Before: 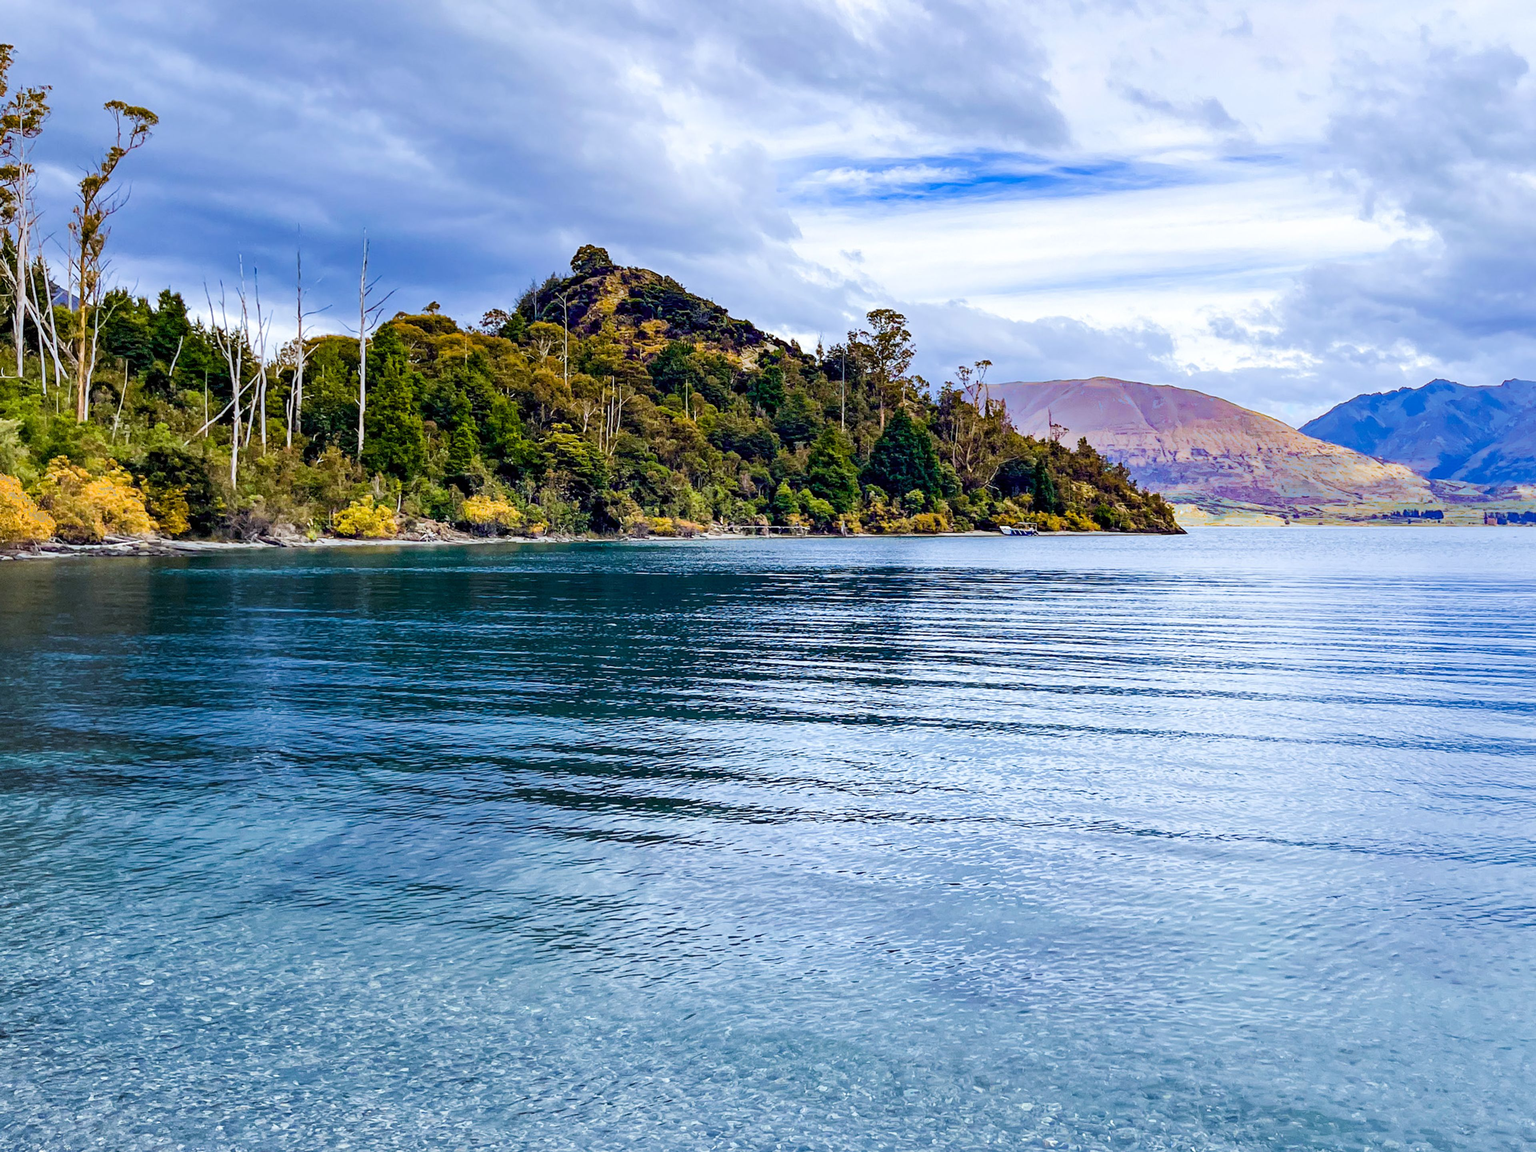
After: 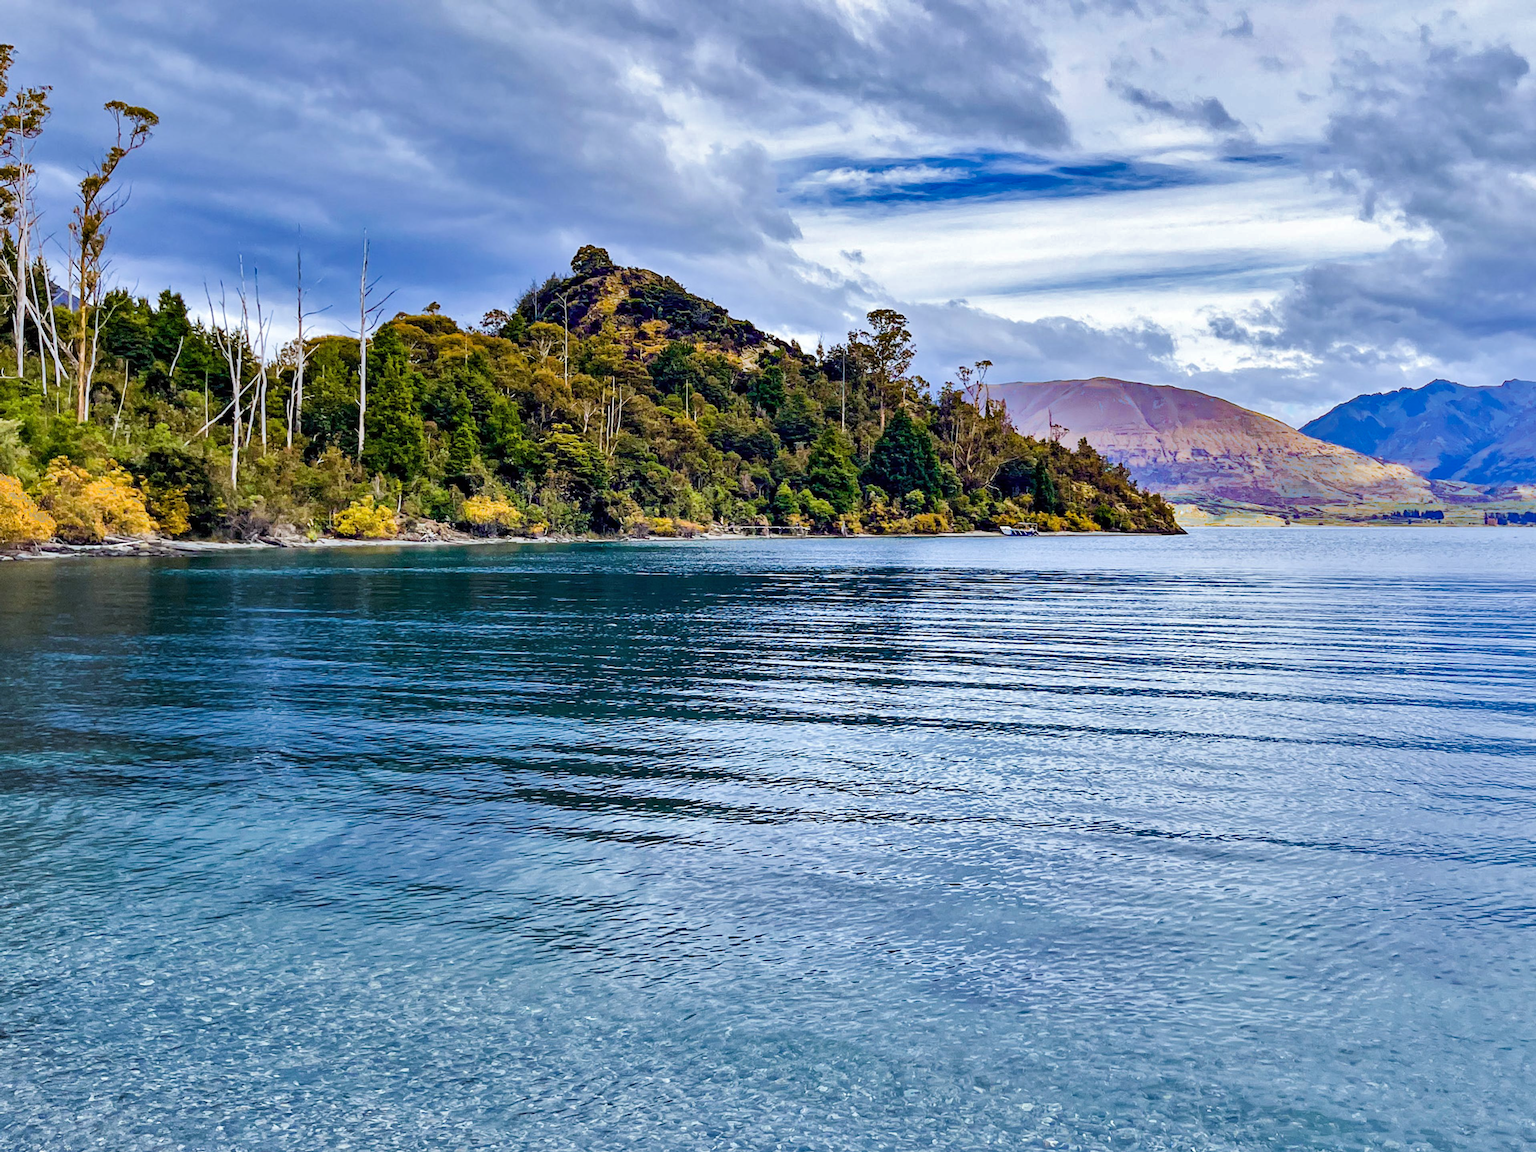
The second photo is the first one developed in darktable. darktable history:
shadows and highlights: shadows 30.71, highlights -62.51, soften with gaussian
